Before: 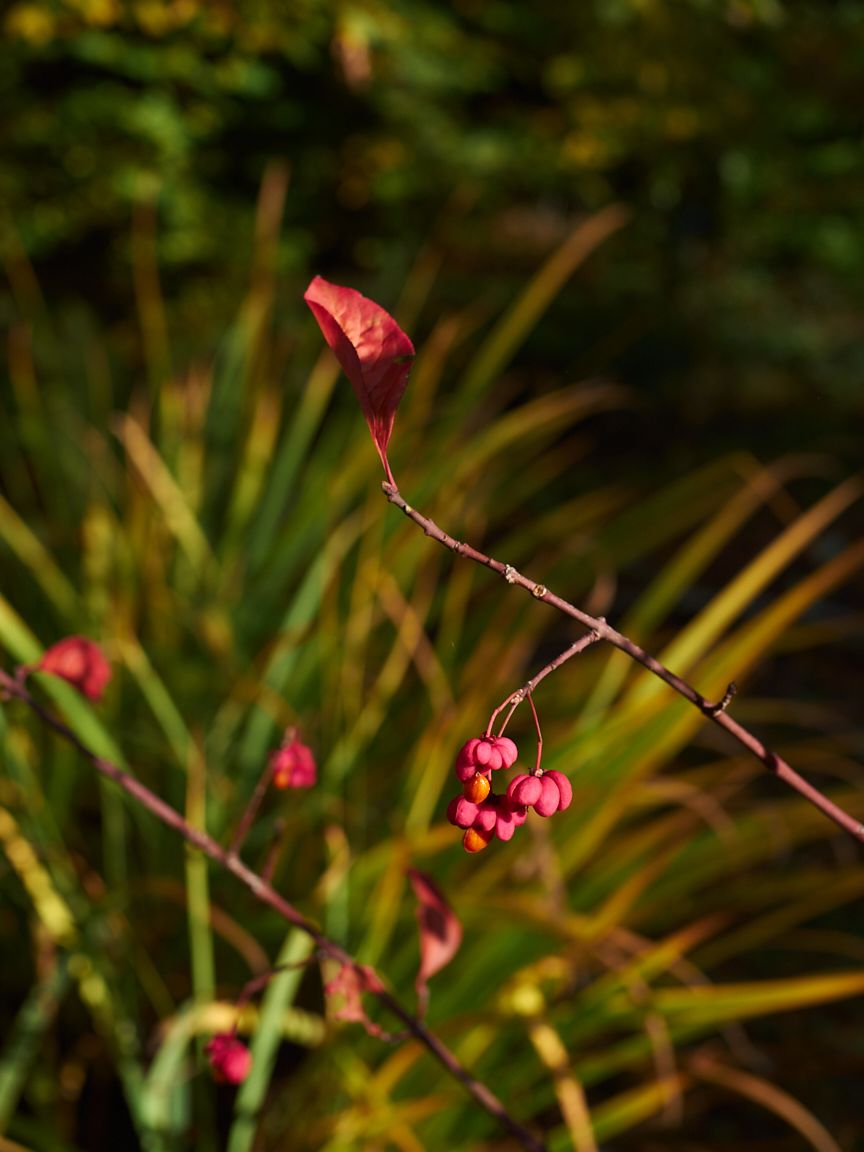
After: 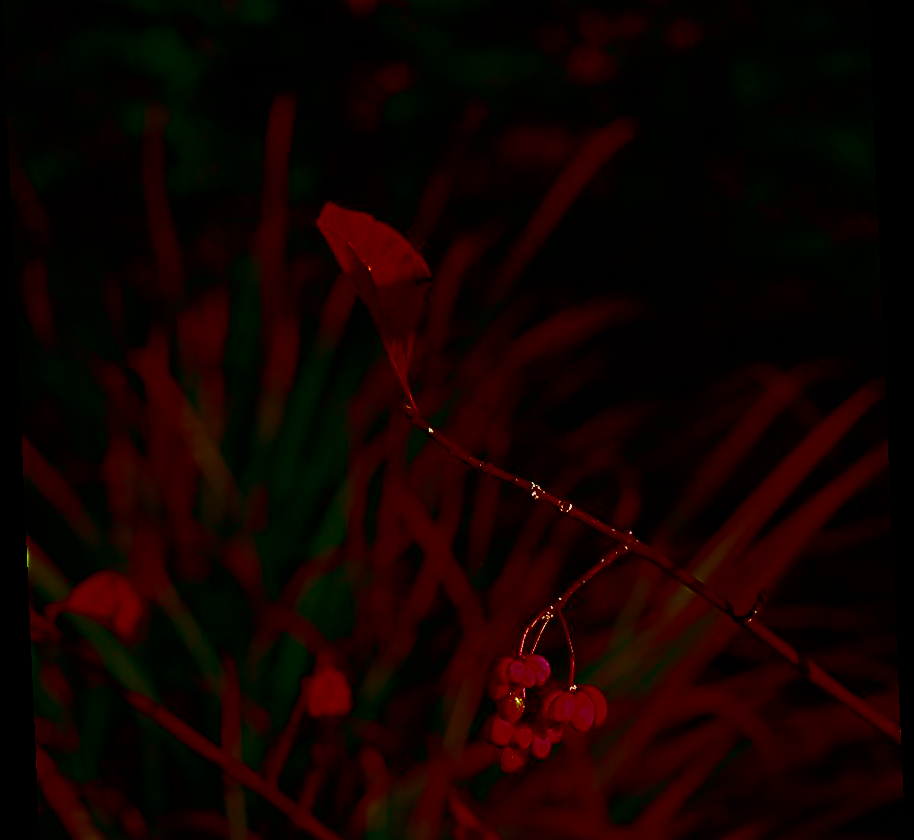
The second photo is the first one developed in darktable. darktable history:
tone equalizer: on, module defaults
rotate and perspective: rotation -2.56°, automatic cropping off
local contrast: on, module defaults
crop and rotate: top 8.293%, bottom 20.996%
base curve: curves: ch0 [(0, 0) (0.036, 0.025) (0.121, 0.166) (0.206, 0.329) (0.605, 0.79) (1, 1)], preserve colors none
contrast brightness saturation: brightness -0.52
shadows and highlights: shadows -88.03, highlights -35.45, shadows color adjustment 99.15%, highlights color adjustment 0%, soften with gaussian
sharpen: radius 2.543, amount 0.636
